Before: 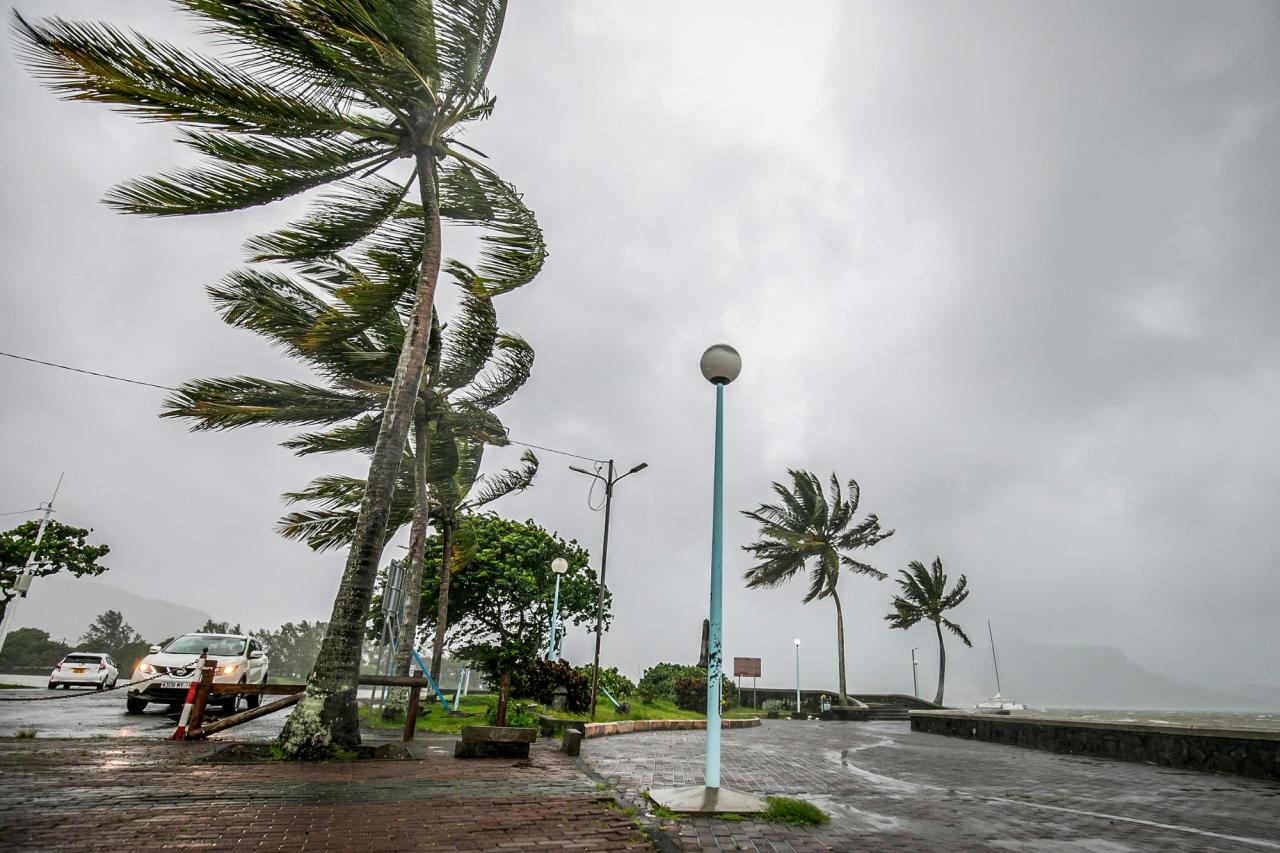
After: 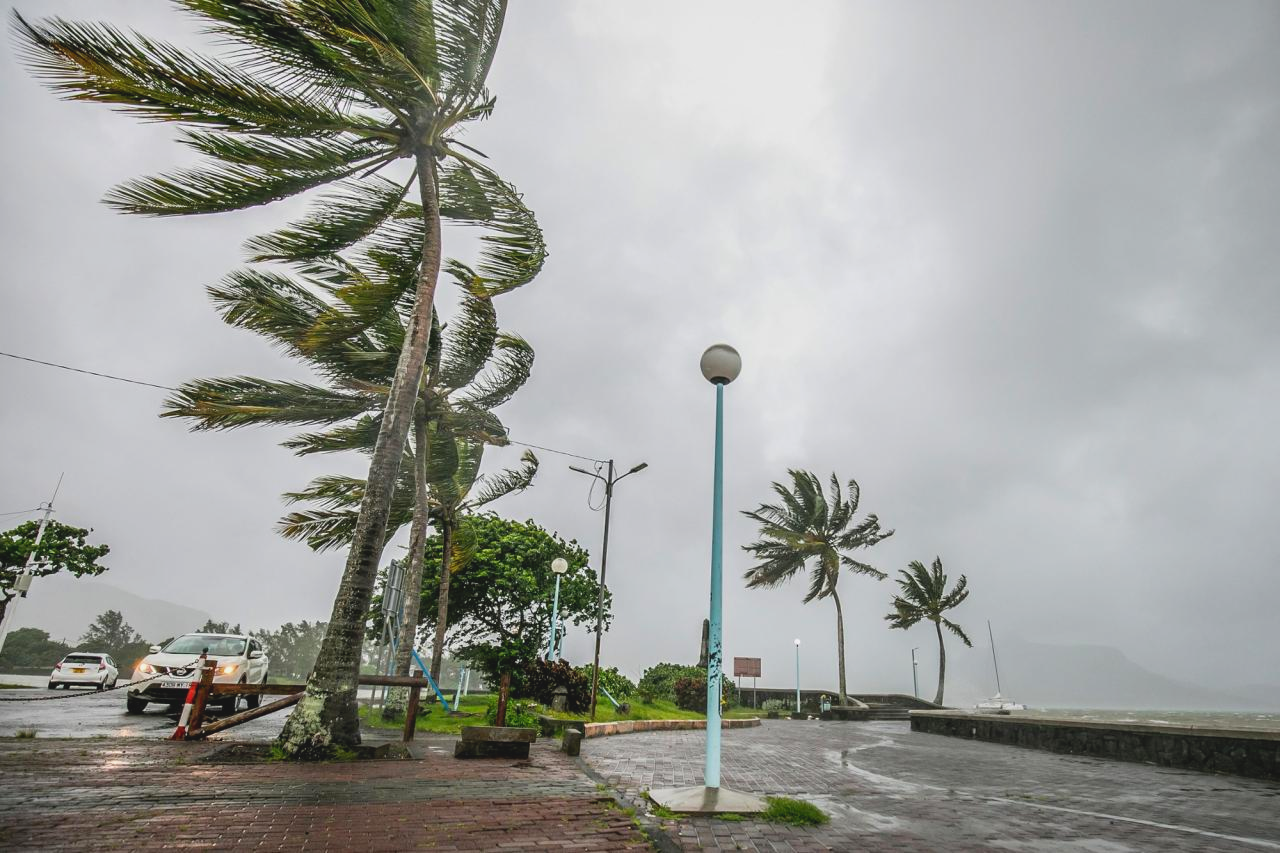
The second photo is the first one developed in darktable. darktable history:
contrast brightness saturation: contrast -0.1, brightness 0.05, saturation 0.085
